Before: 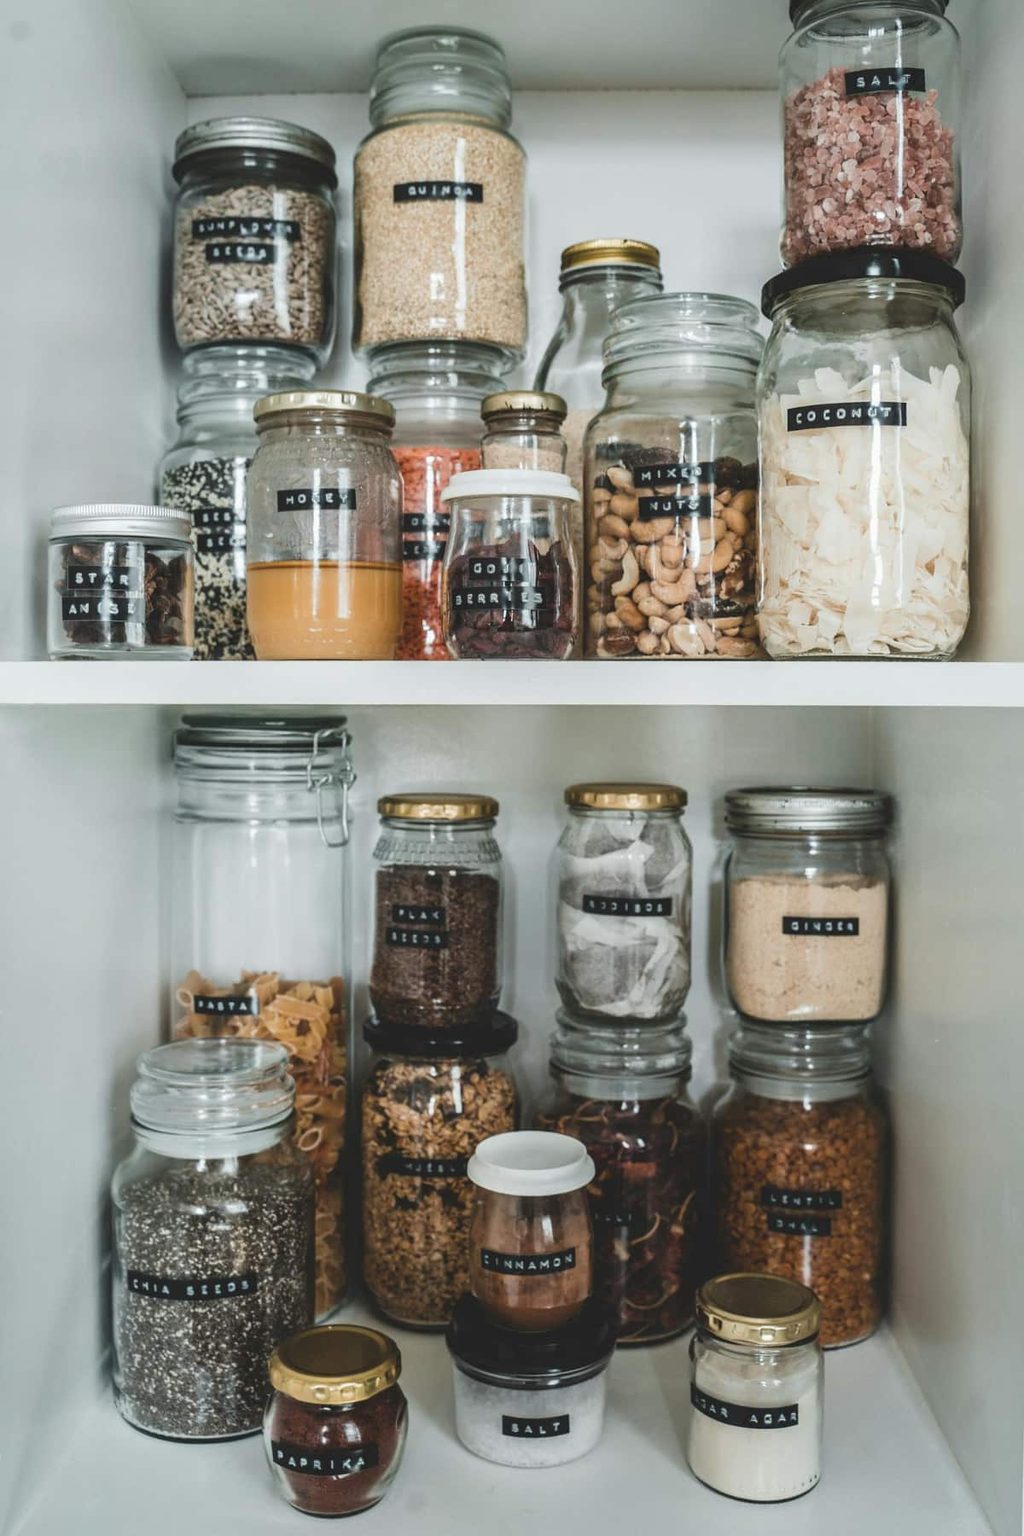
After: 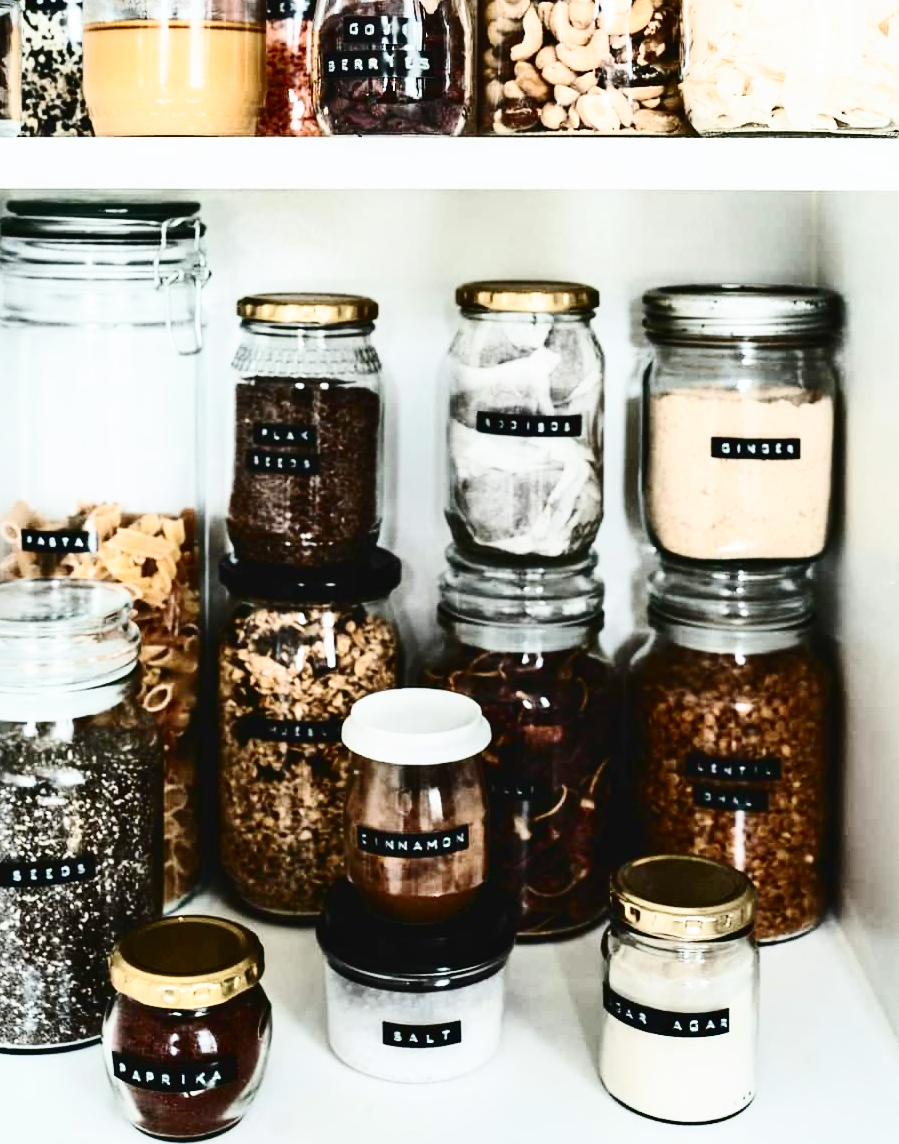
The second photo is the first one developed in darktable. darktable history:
base curve: curves: ch0 [(0, 0) (0.028, 0.03) (0.121, 0.232) (0.46, 0.748) (0.859, 0.968) (1, 1)], preserve colors none
crop and rotate: left 17.204%, top 35.409%, right 7.814%, bottom 1%
tone equalizer: -8 EV 0.283 EV, -7 EV 0.422 EV, -6 EV 0.441 EV, -5 EV 0.264 EV, -3 EV -0.26 EV, -2 EV -0.405 EV, -1 EV -0.439 EV, +0 EV -0.27 EV
contrast brightness saturation: contrast 0.504, saturation -0.086
exposure: exposure 0.2 EV, compensate highlight preservation false
